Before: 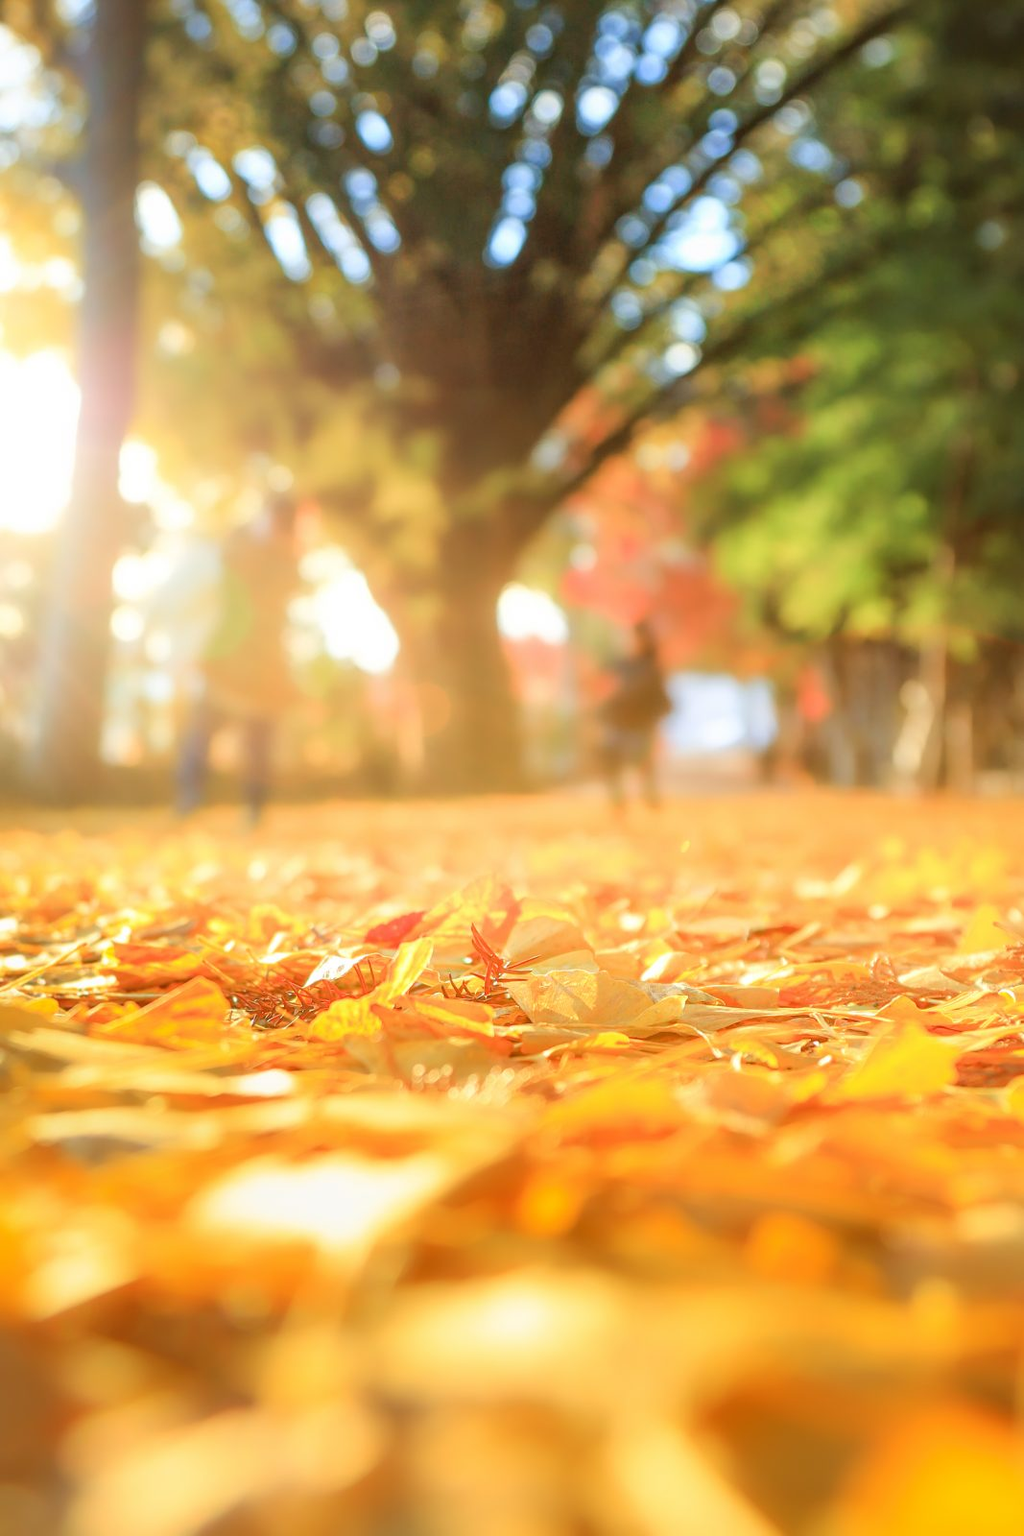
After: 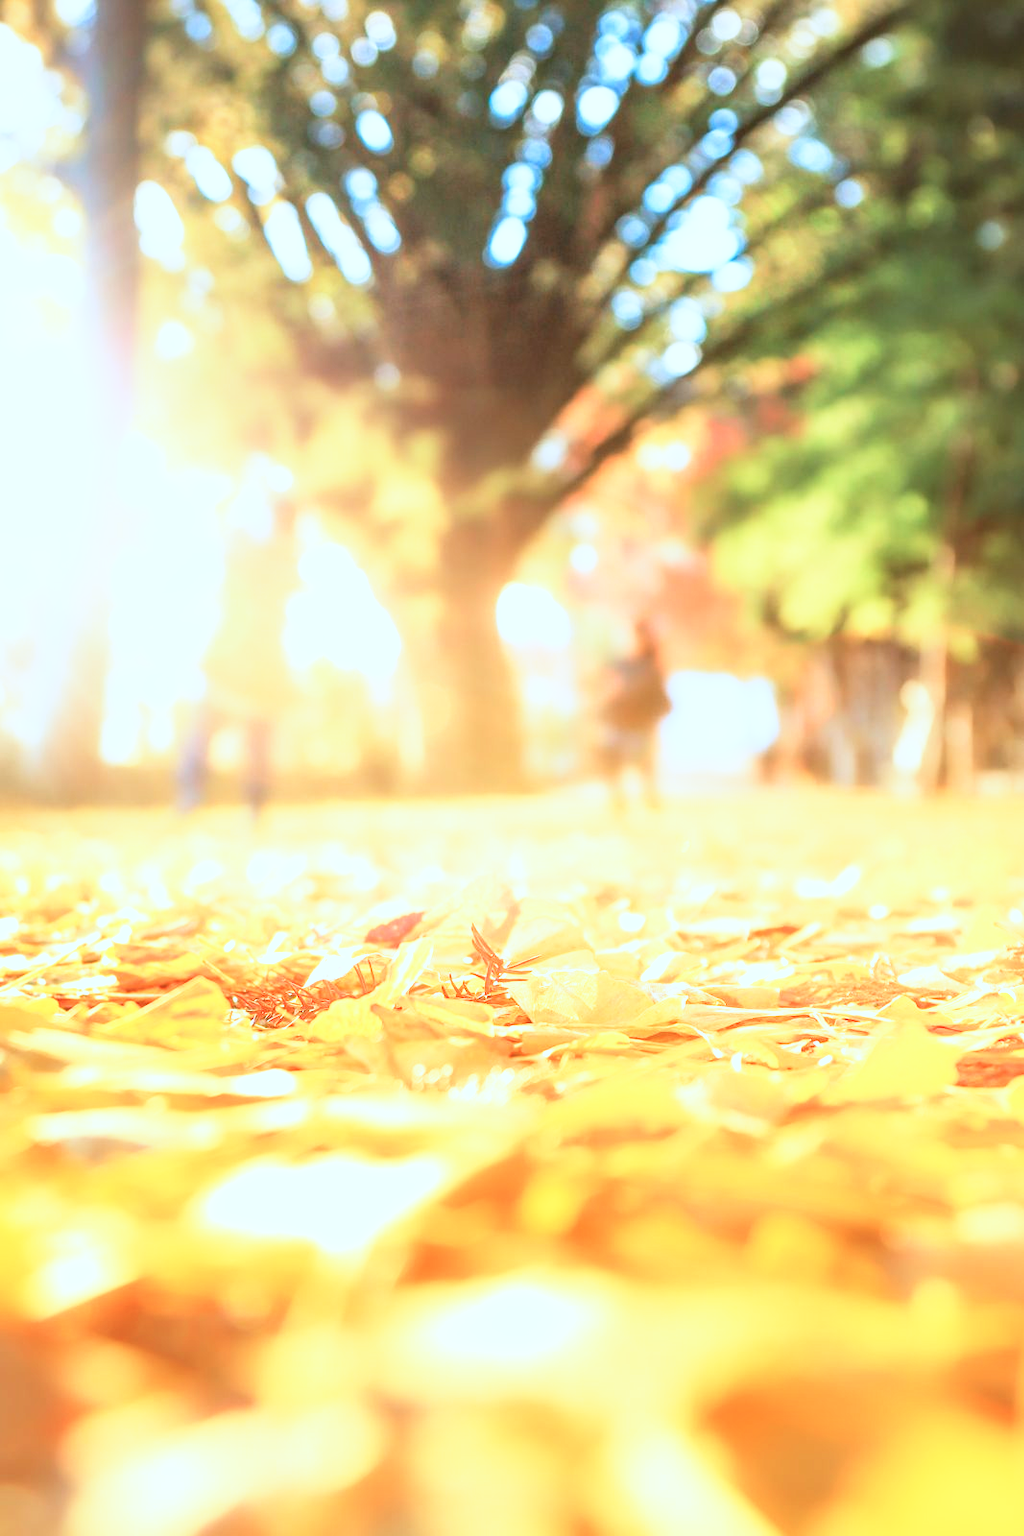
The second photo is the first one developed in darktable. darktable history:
color correction: highlights a* -2.24, highlights b* -18.1
base curve: curves: ch0 [(0, 0) (0.495, 0.917) (1, 1)], preserve colors none
